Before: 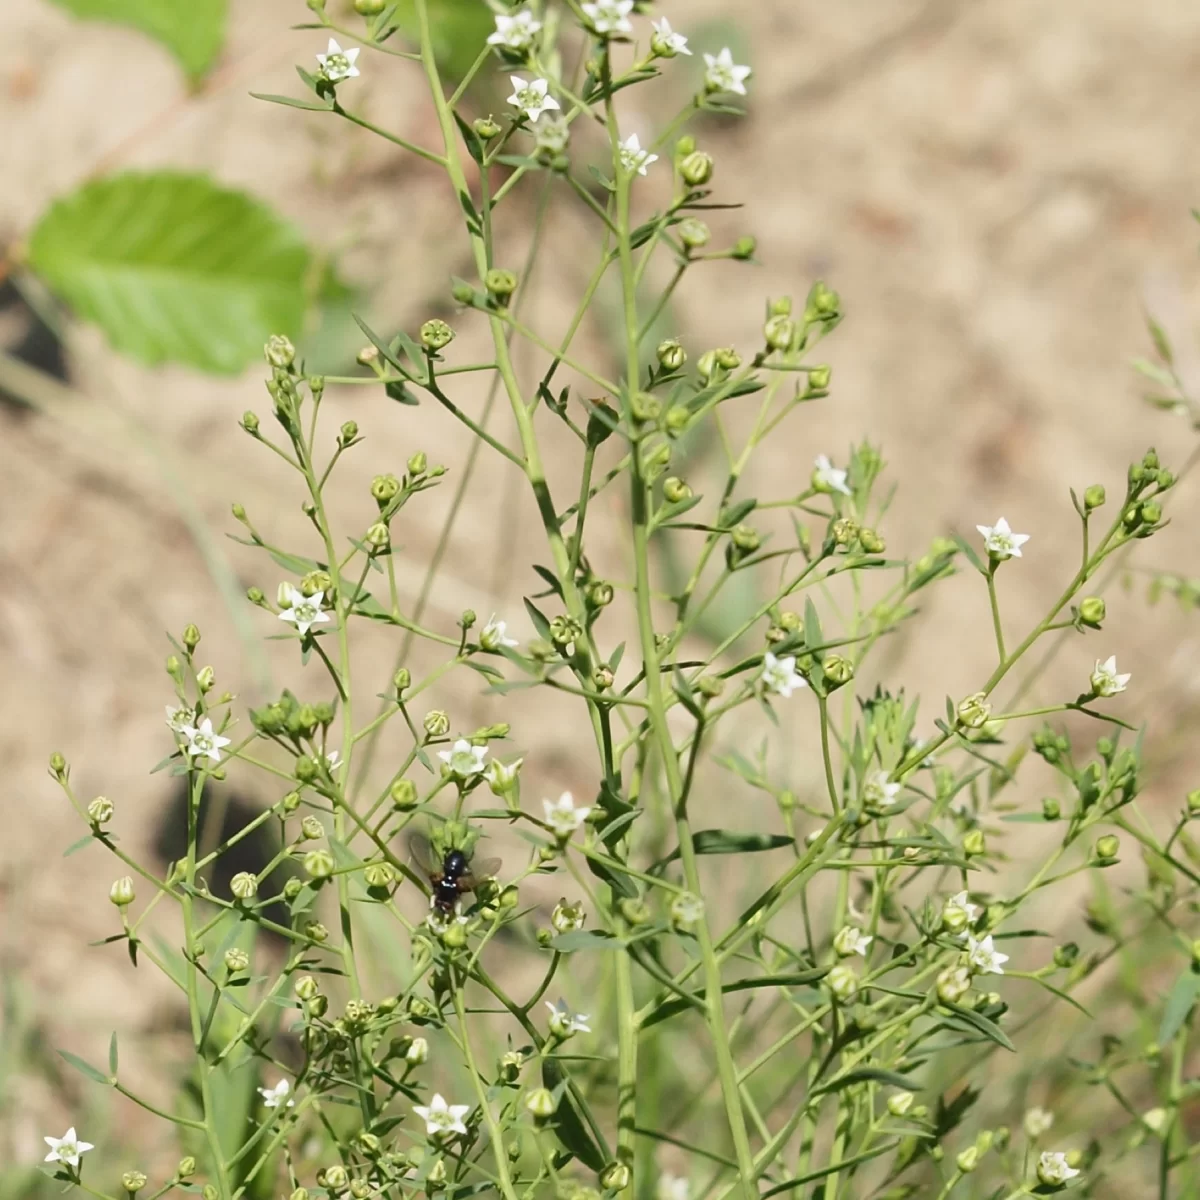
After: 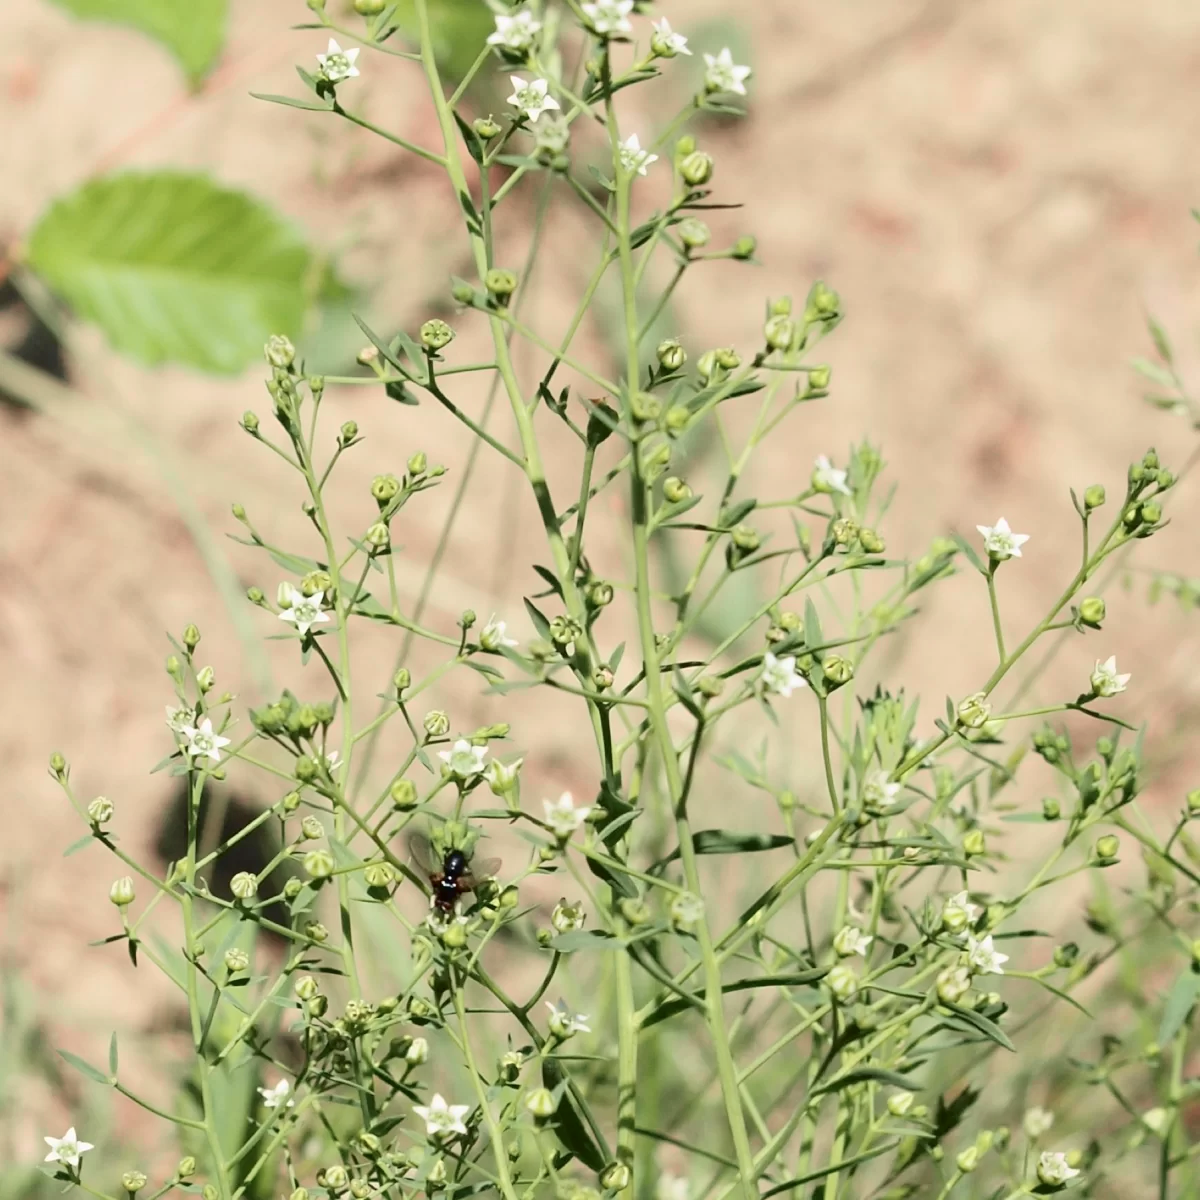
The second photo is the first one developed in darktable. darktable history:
tone curve: curves: ch0 [(0.003, 0) (0.066, 0.023) (0.149, 0.094) (0.264, 0.238) (0.395, 0.421) (0.517, 0.56) (0.688, 0.743) (0.813, 0.846) (1, 1)]; ch1 [(0, 0) (0.164, 0.115) (0.337, 0.332) (0.39, 0.398) (0.464, 0.461) (0.501, 0.5) (0.521, 0.535) (0.571, 0.588) (0.652, 0.681) (0.733, 0.749) (0.811, 0.796) (1, 1)]; ch2 [(0, 0) (0.337, 0.382) (0.464, 0.476) (0.501, 0.502) (0.527, 0.54) (0.556, 0.567) (0.6, 0.59) (0.687, 0.675) (1, 1)], color space Lab, independent channels, preserve colors none
